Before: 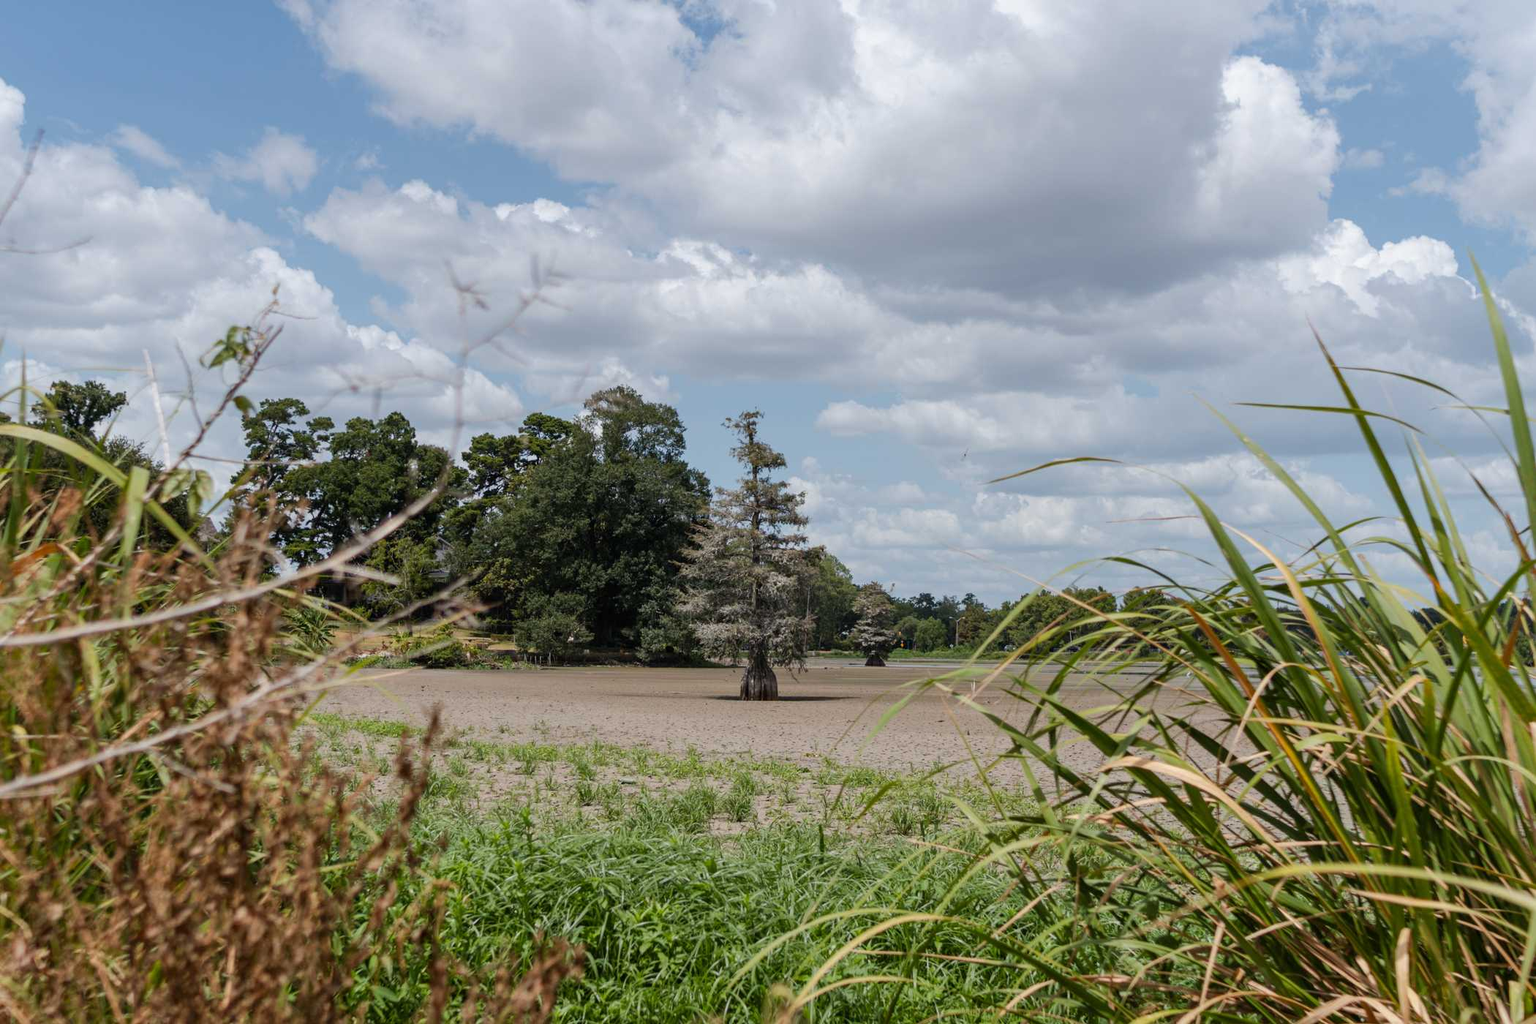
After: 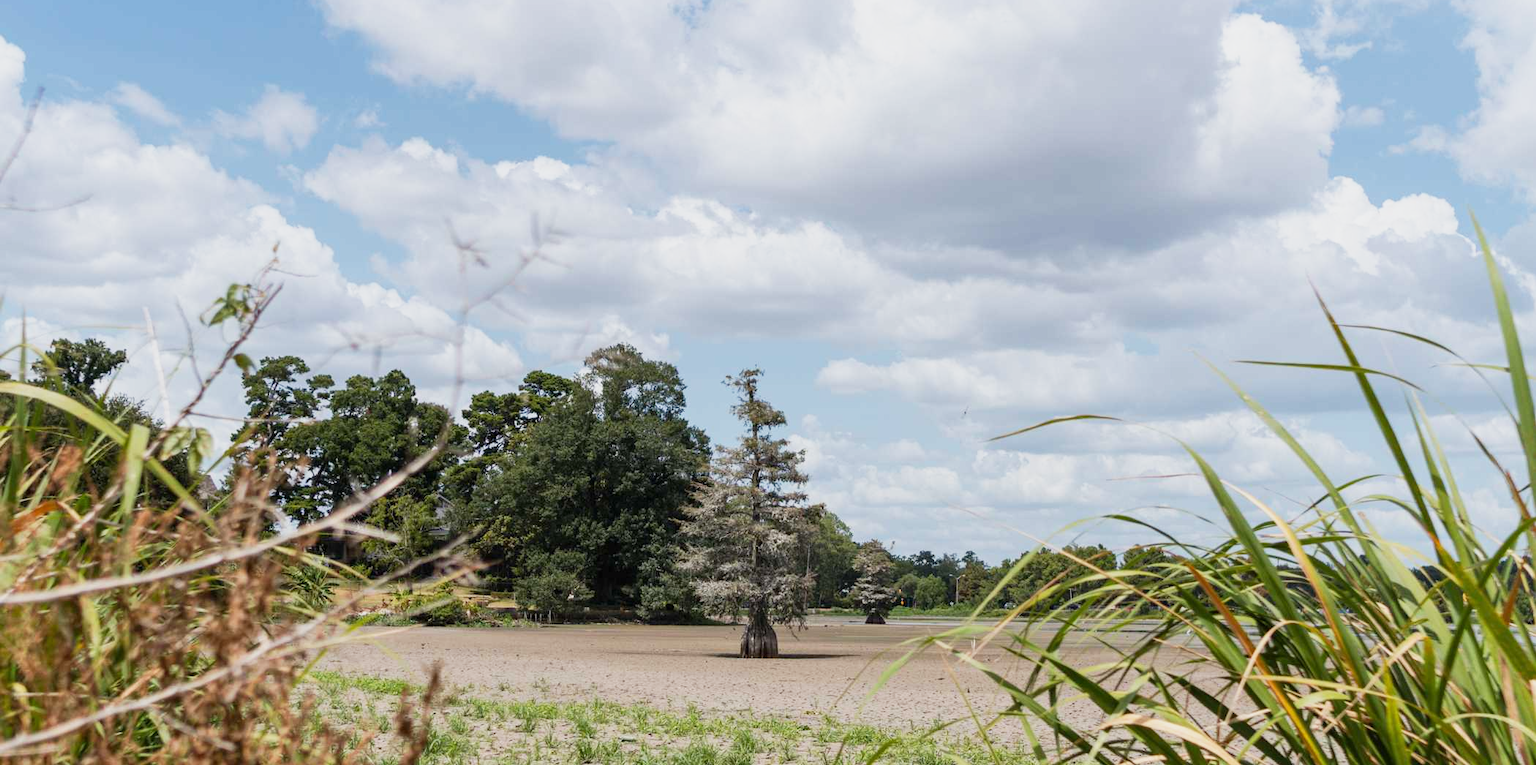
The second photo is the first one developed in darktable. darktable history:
crop: top 4.199%, bottom 20.989%
base curve: curves: ch0 [(0, 0) (0.088, 0.125) (0.176, 0.251) (0.354, 0.501) (0.613, 0.749) (1, 0.877)], preserve colors none
